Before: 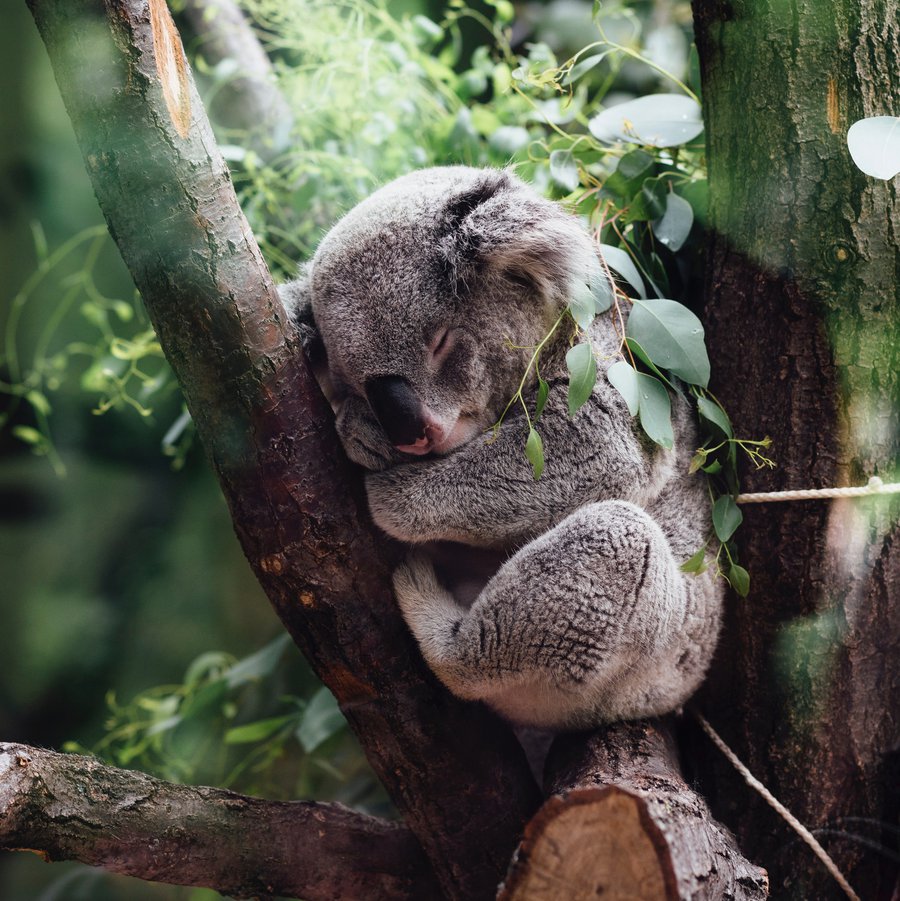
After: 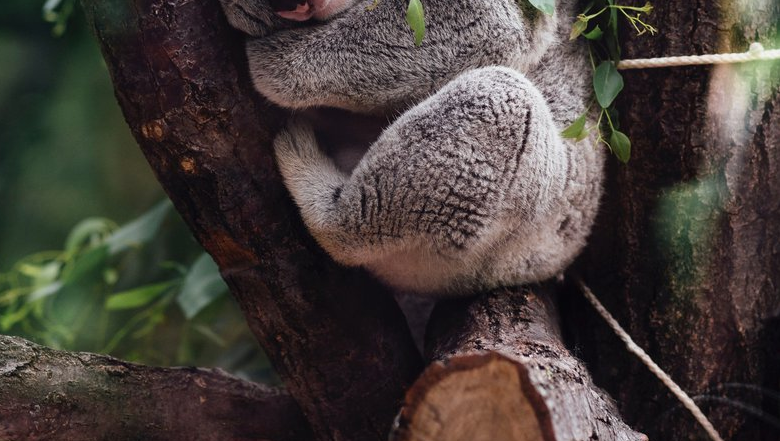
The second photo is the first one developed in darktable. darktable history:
crop and rotate: left 13.268%, top 48.225%, bottom 2.793%
